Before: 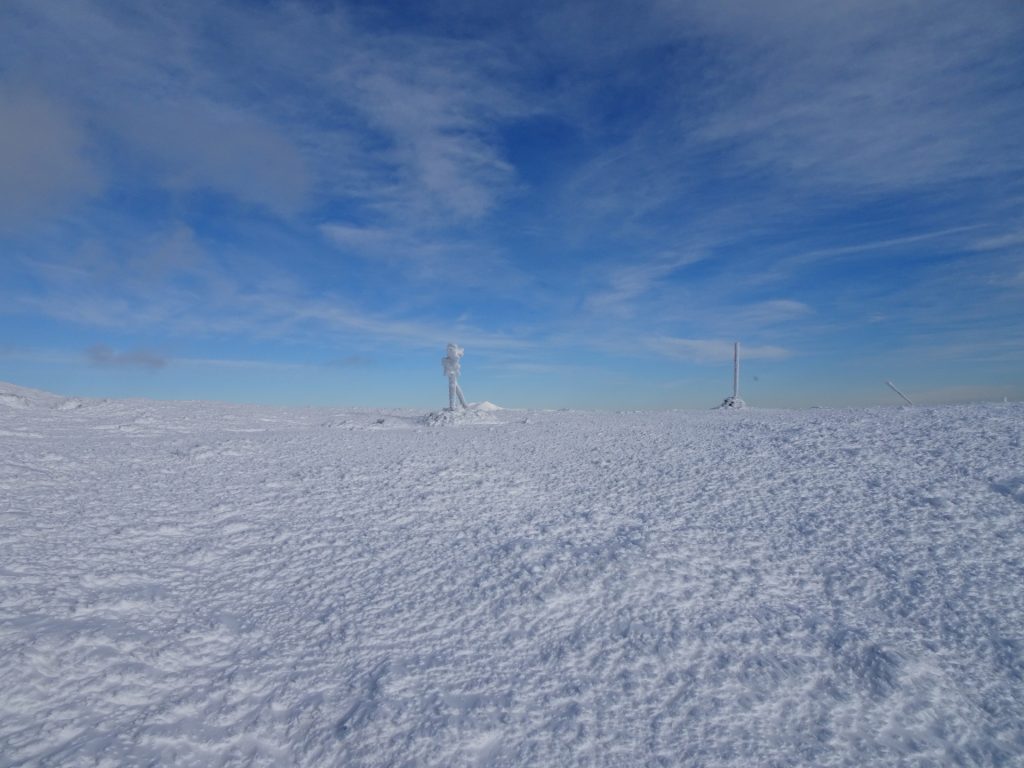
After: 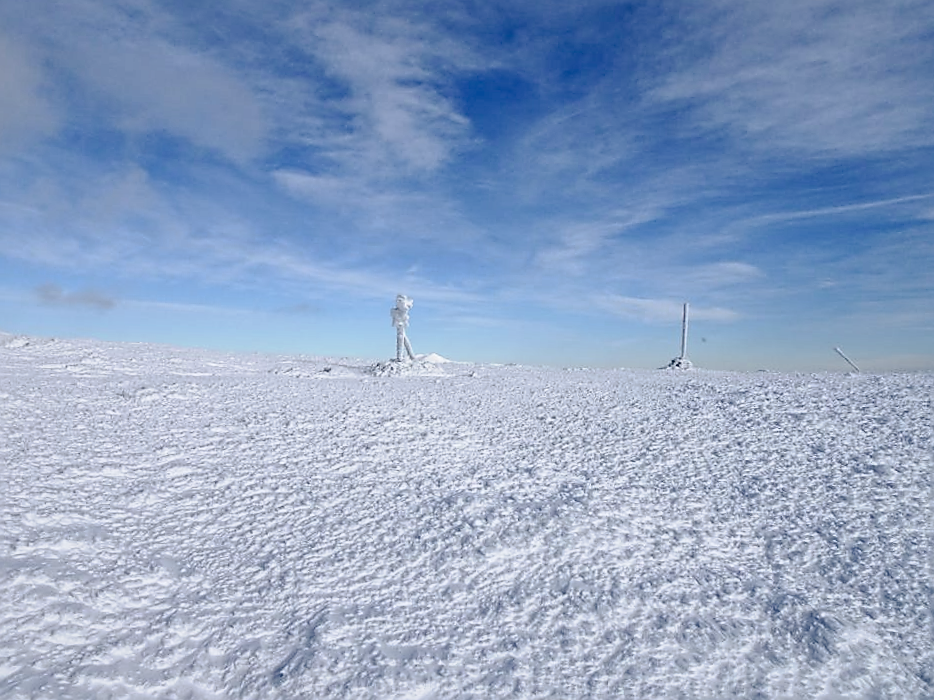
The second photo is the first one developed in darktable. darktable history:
contrast brightness saturation: contrast 0.22
local contrast: mode bilateral grid, contrast 20, coarseness 50, detail 120%, midtone range 0.2
sharpen: radius 1.4, amount 1.25, threshold 0.7
color zones: curves: ch0 [(0, 0.558) (0.143, 0.548) (0.286, 0.447) (0.429, 0.259) (0.571, 0.5) (0.714, 0.5) (0.857, 0.593) (1, 0.558)]; ch1 [(0, 0.543) (0.01, 0.544) (0.12, 0.492) (0.248, 0.458) (0.5, 0.534) (0.748, 0.5) (0.99, 0.469) (1, 0.543)]; ch2 [(0, 0.507) (0.143, 0.522) (0.286, 0.505) (0.429, 0.5) (0.571, 0.5) (0.714, 0.5) (0.857, 0.5) (1, 0.507)]
tone curve: curves: ch0 [(0, 0) (0.003, 0.004) (0.011, 0.015) (0.025, 0.033) (0.044, 0.058) (0.069, 0.091) (0.1, 0.131) (0.136, 0.178) (0.177, 0.232) (0.224, 0.294) (0.277, 0.362) (0.335, 0.434) (0.399, 0.512) (0.468, 0.582) (0.543, 0.646) (0.623, 0.713) (0.709, 0.783) (0.801, 0.876) (0.898, 0.938) (1, 1)], preserve colors none
crop and rotate: angle -1.96°, left 3.097%, top 4.154%, right 1.586%, bottom 0.529%
